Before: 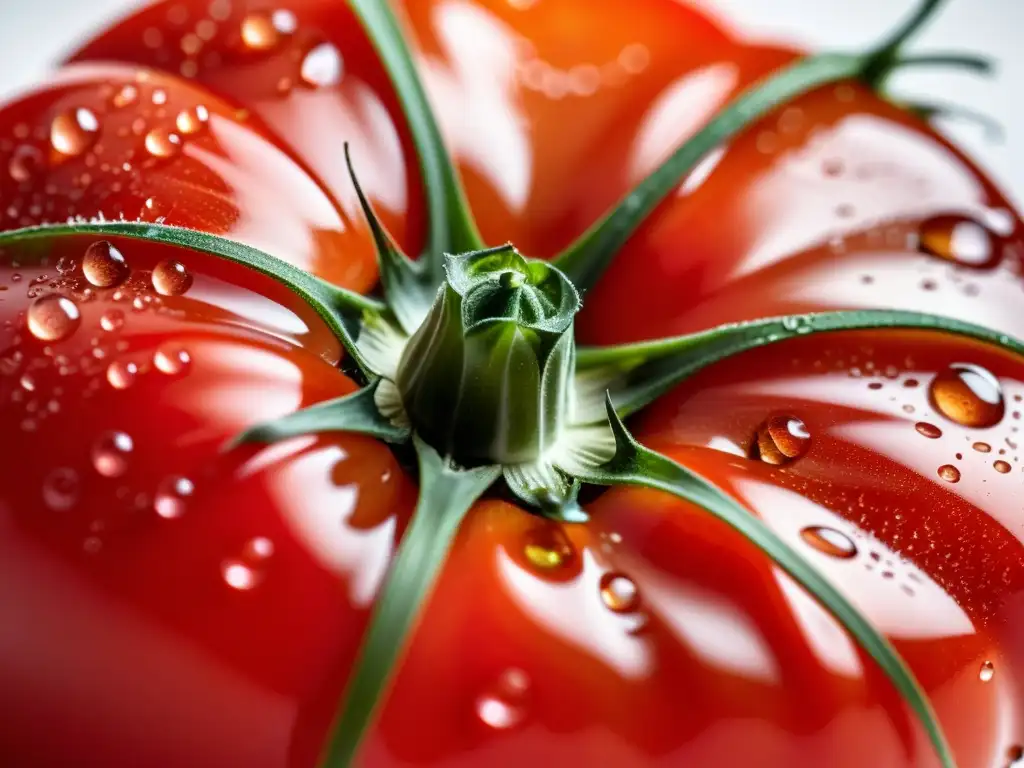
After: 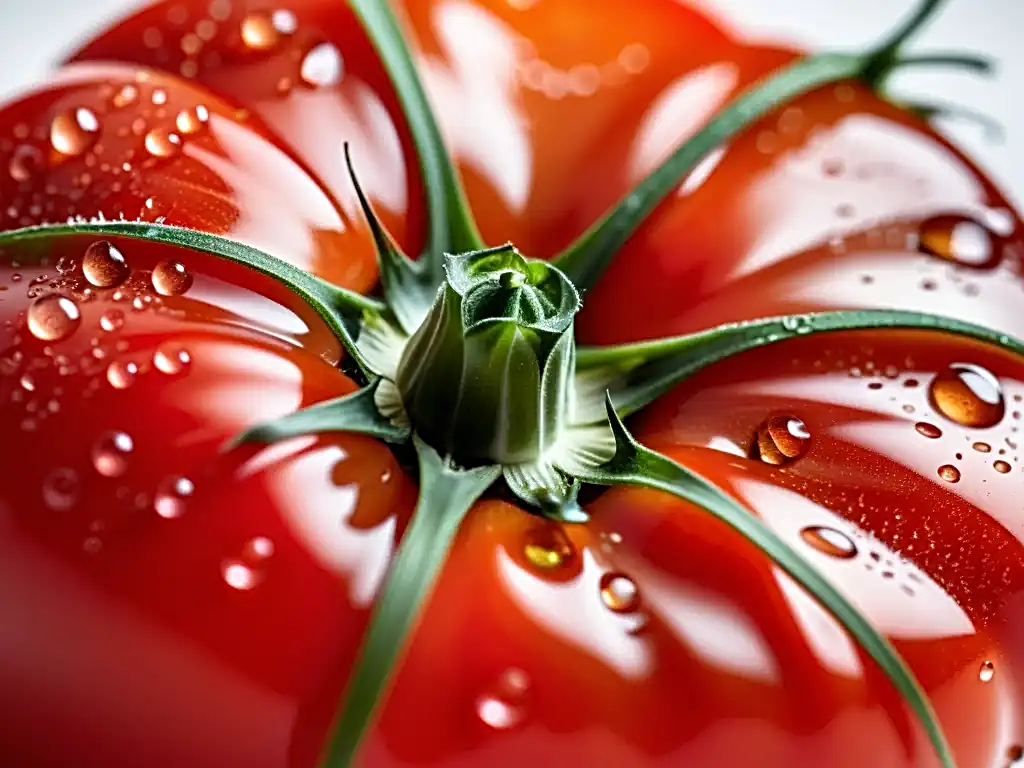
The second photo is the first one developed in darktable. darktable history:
sharpen: radius 3.112
